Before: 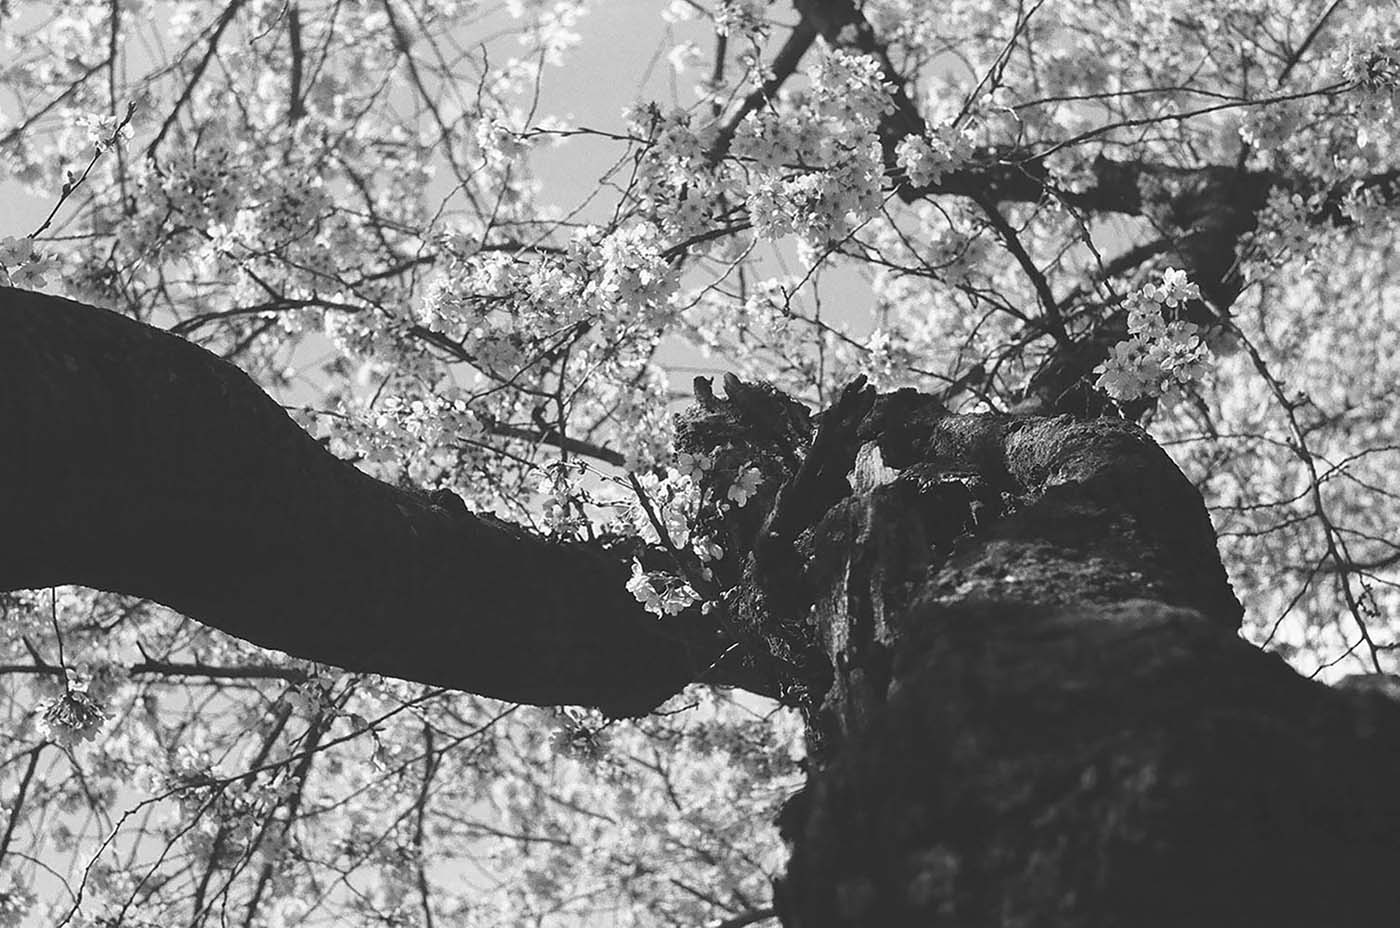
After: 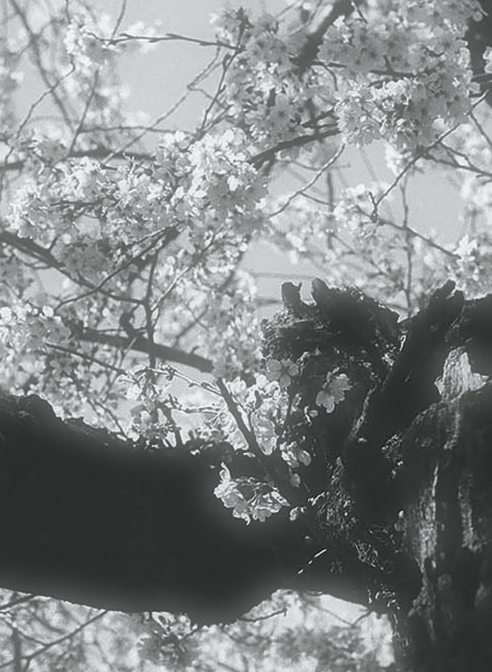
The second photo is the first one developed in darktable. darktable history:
white balance: red 0.978, blue 0.999
soften: size 60.24%, saturation 65.46%, brightness 0.506 EV, mix 25.7%
crop and rotate: left 29.476%, top 10.214%, right 35.32%, bottom 17.333%
exposure: black level correction 0.007, compensate highlight preservation false
